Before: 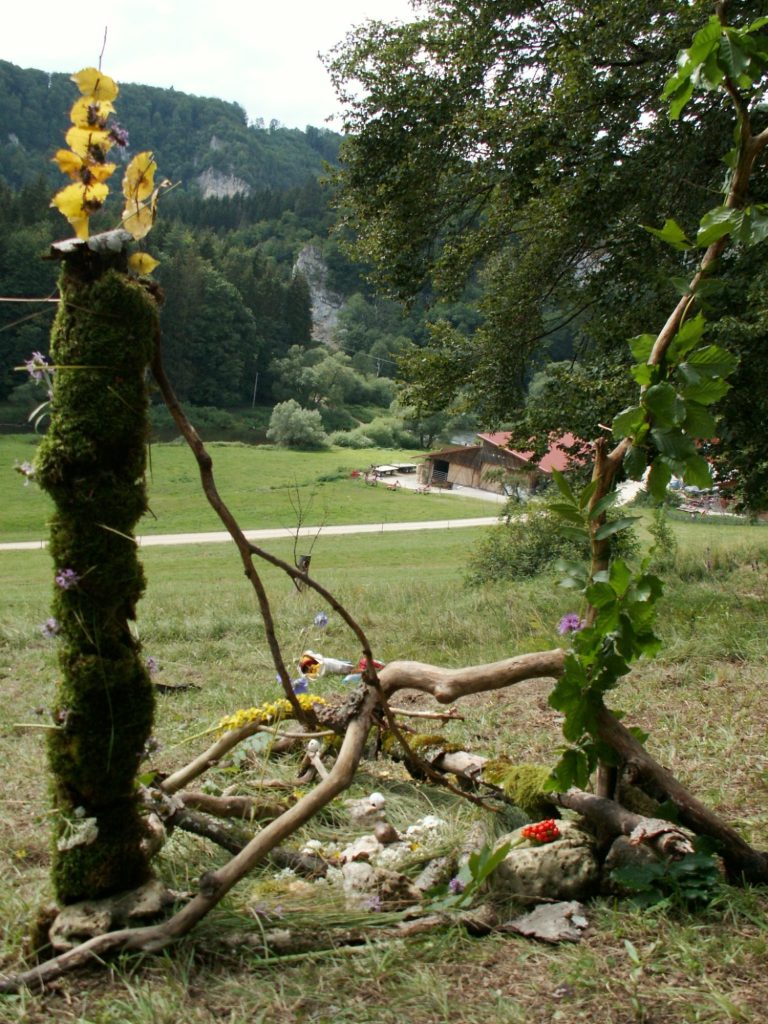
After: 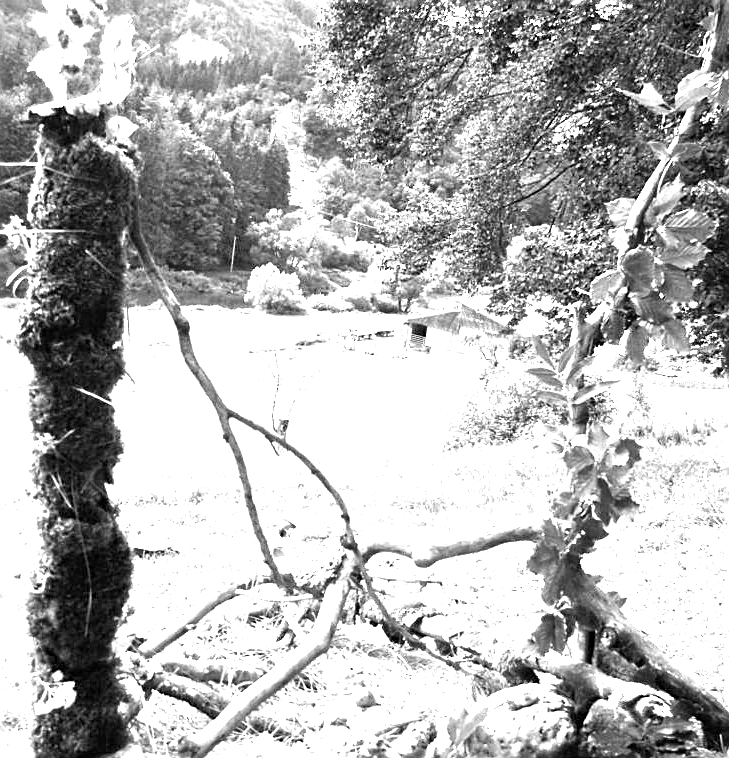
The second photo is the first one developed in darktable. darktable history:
white balance: red 4.26, blue 1.802
exposure: exposure 0.943 EV, compensate highlight preservation false
sharpen: on, module defaults
crop and rotate: left 2.991%, top 13.302%, right 1.981%, bottom 12.636%
monochrome: on, module defaults
